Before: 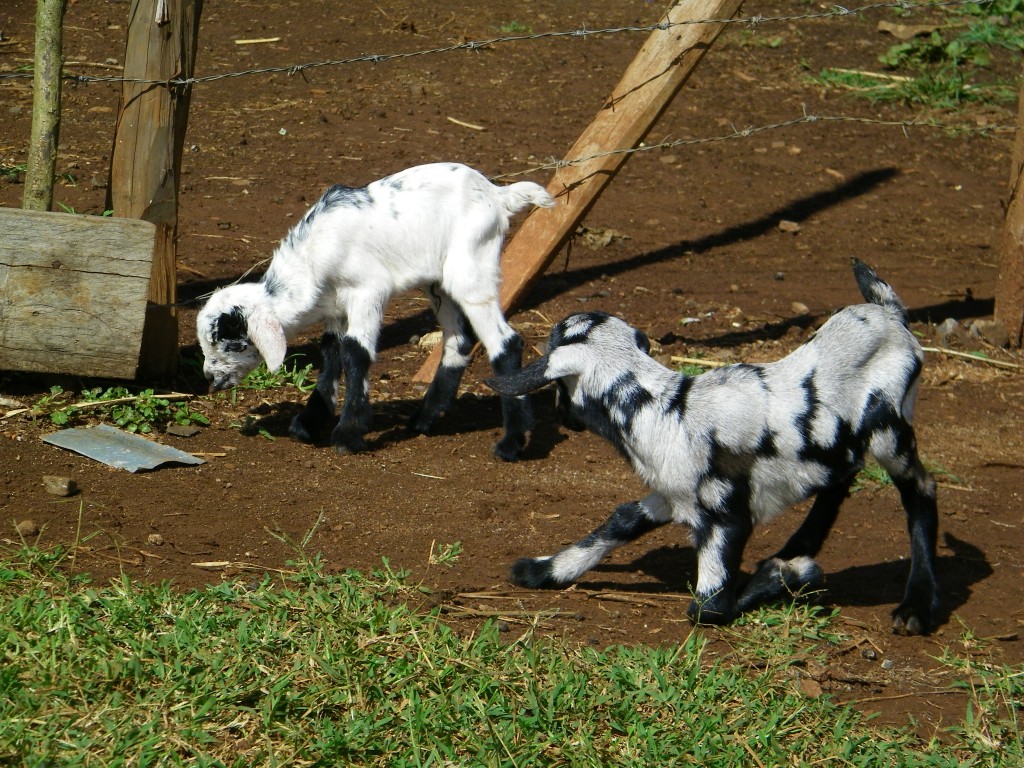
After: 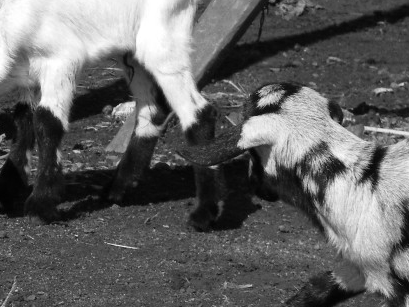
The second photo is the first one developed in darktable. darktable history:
color zones: curves: ch0 [(0.002, 0.593) (0.143, 0.417) (0.285, 0.541) (0.455, 0.289) (0.608, 0.327) (0.727, 0.283) (0.869, 0.571) (1, 0.603)]; ch1 [(0, 0) (0.143, 0) (0.286, 0) (0.429, 0) (0.571, 0) (0.714, 0) (0.857, 0)]
crop: left 30%, top 30%, right 30%, bottom 30%
